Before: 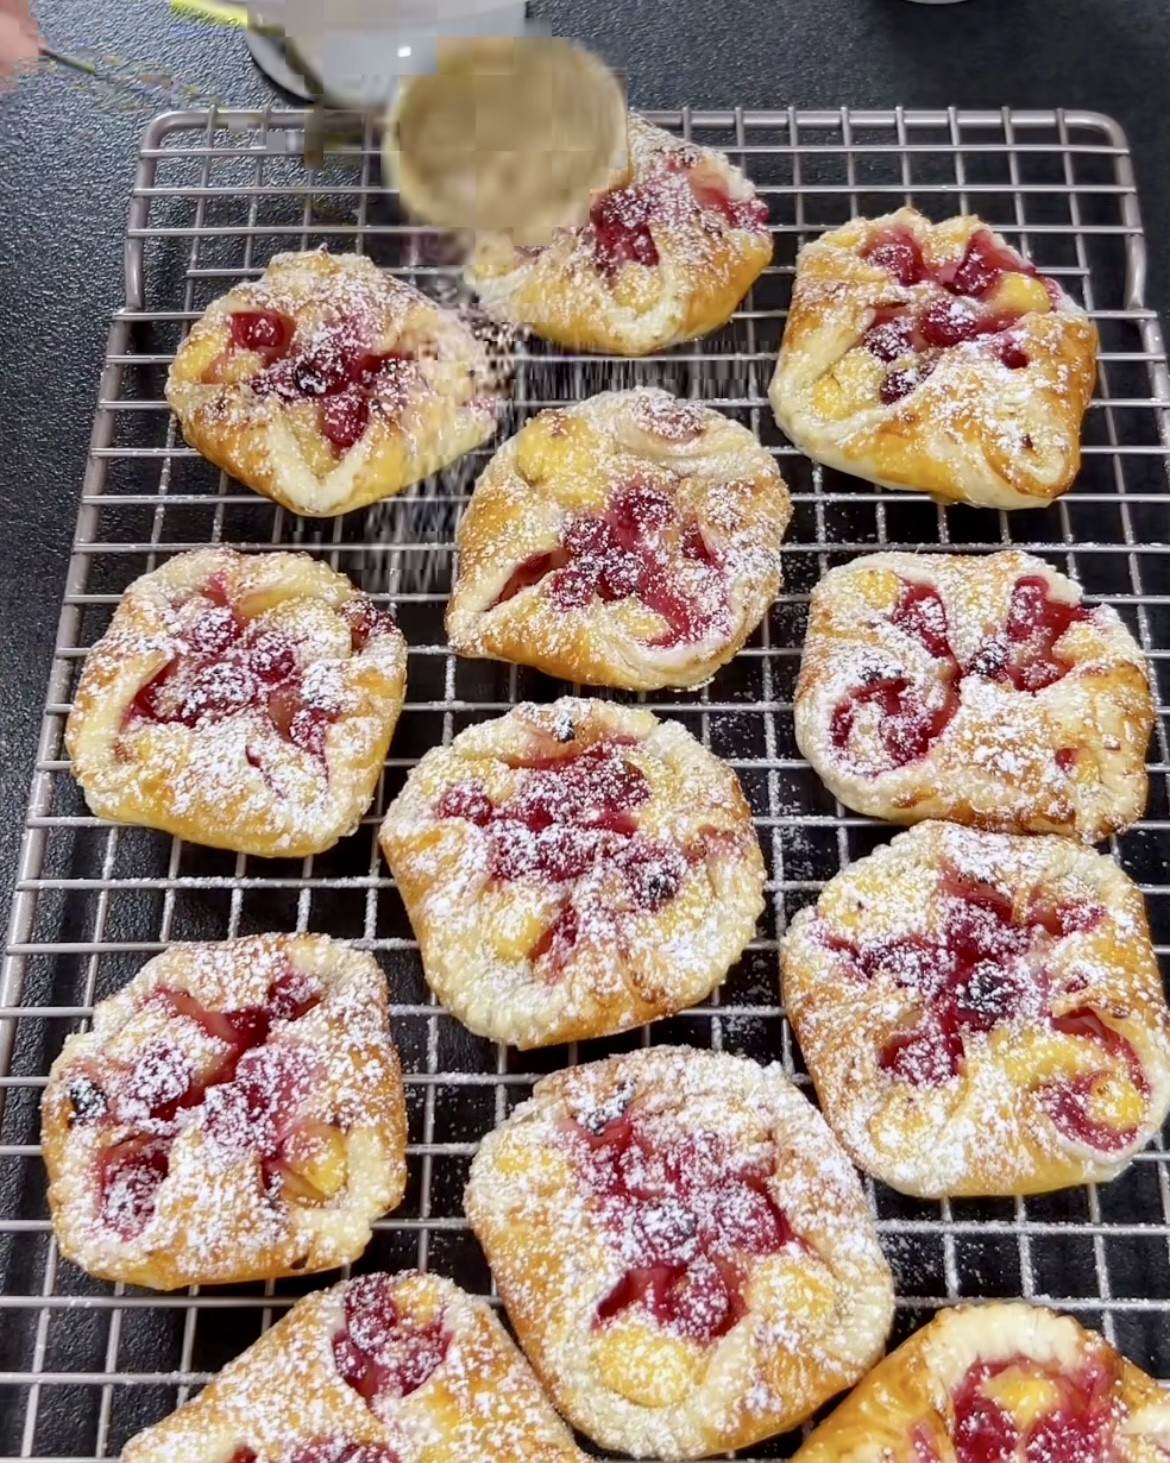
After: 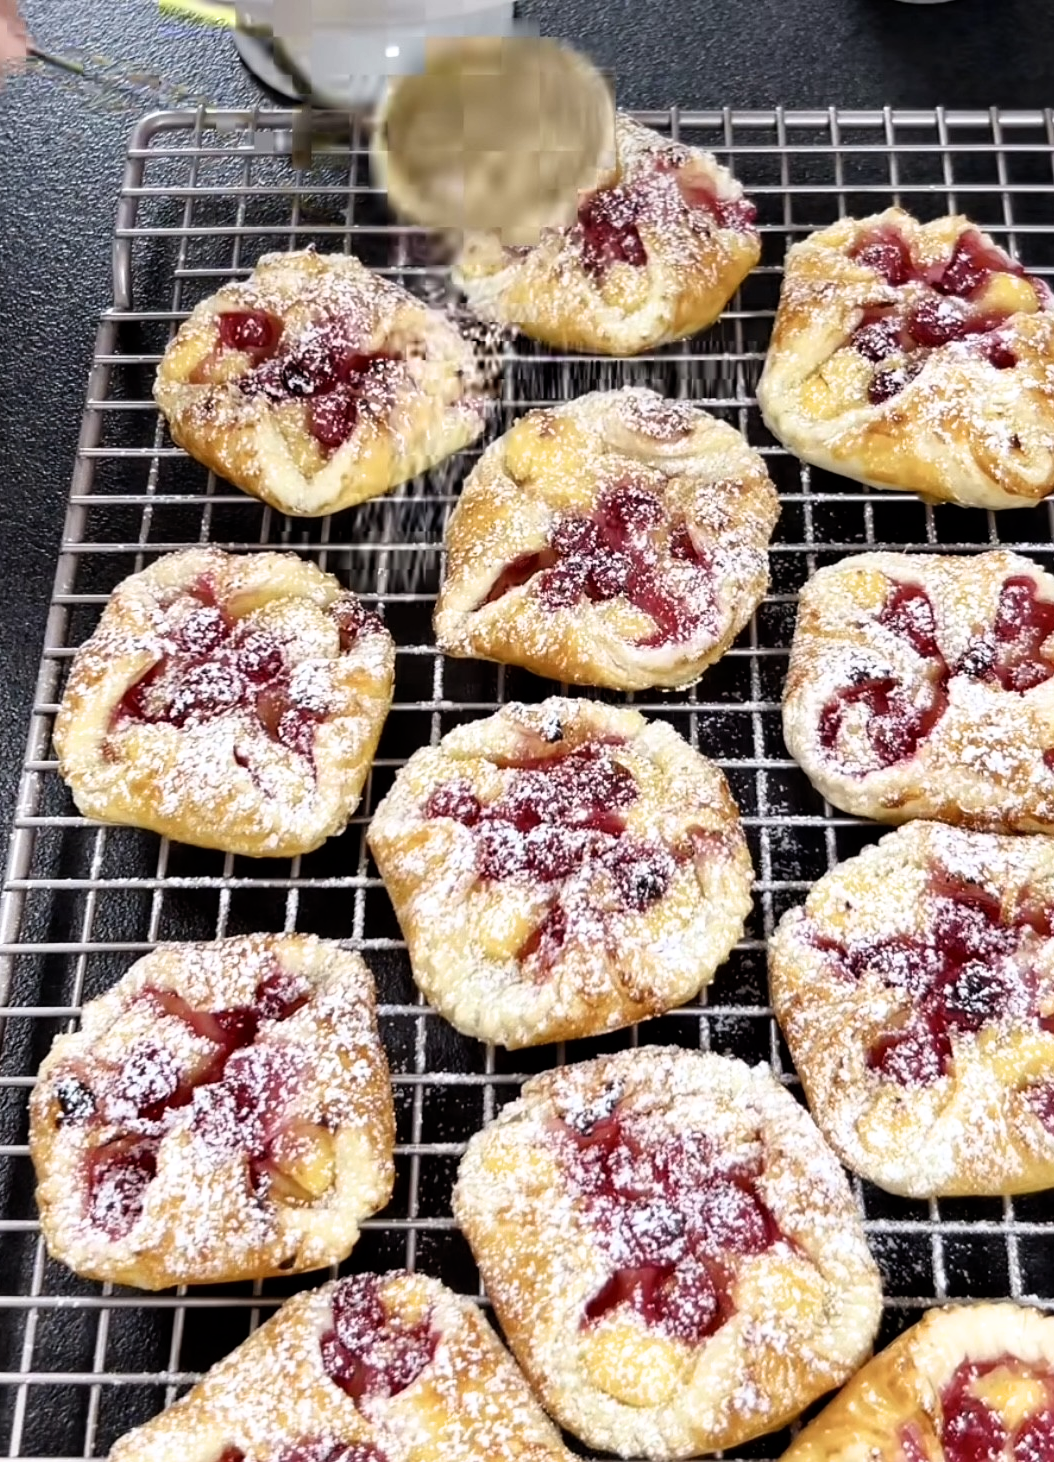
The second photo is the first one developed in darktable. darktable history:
filmic rgb: black relative exposure -9.08 EV, white relative exposure 2.3 EV, hardness 7.49
crop and rotate: left 1.088%, right 8.807%
